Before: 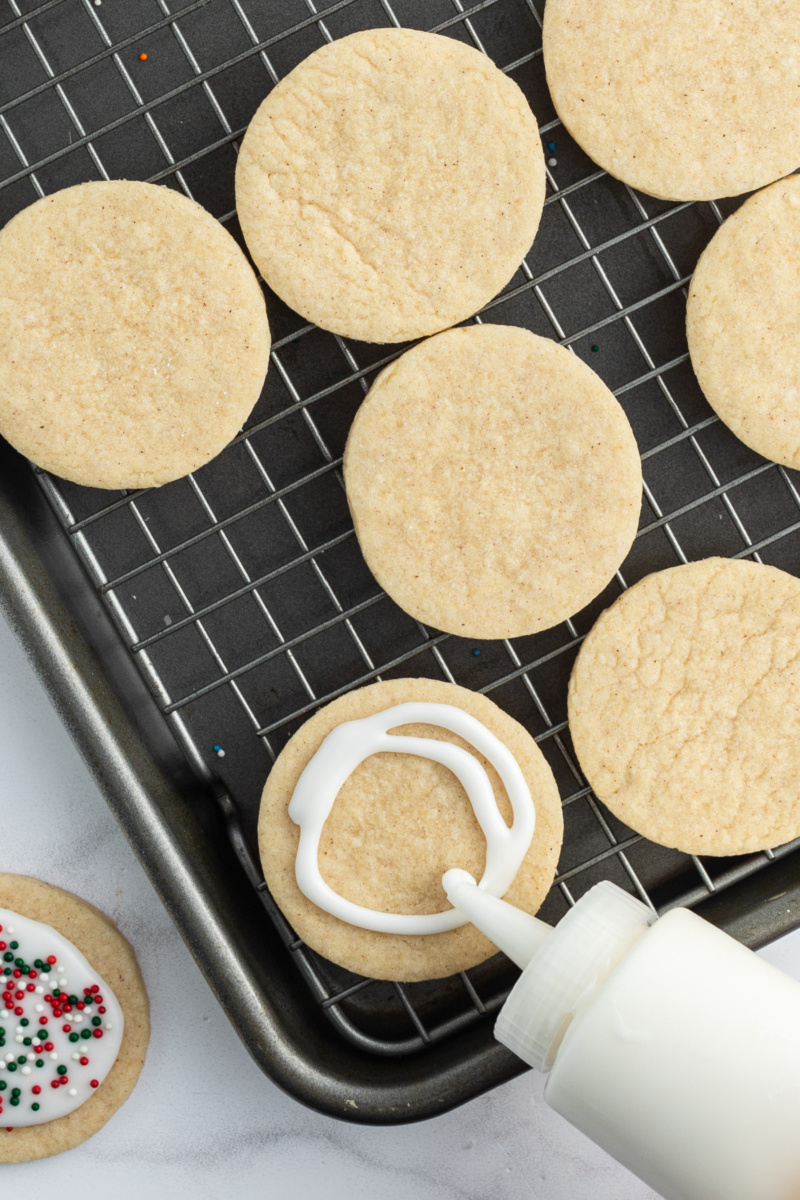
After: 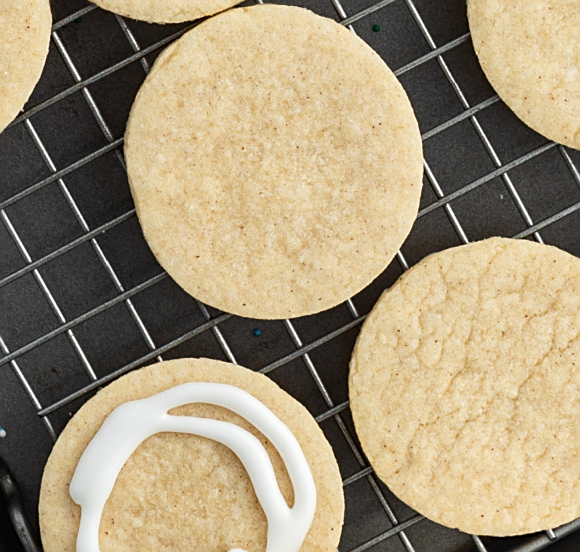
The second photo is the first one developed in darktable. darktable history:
shadows and highlights: soften with gaussian
crop and rotate: left 27.464%, top 26.723%, bottom 27.224%
sharpen: on, module defaults
